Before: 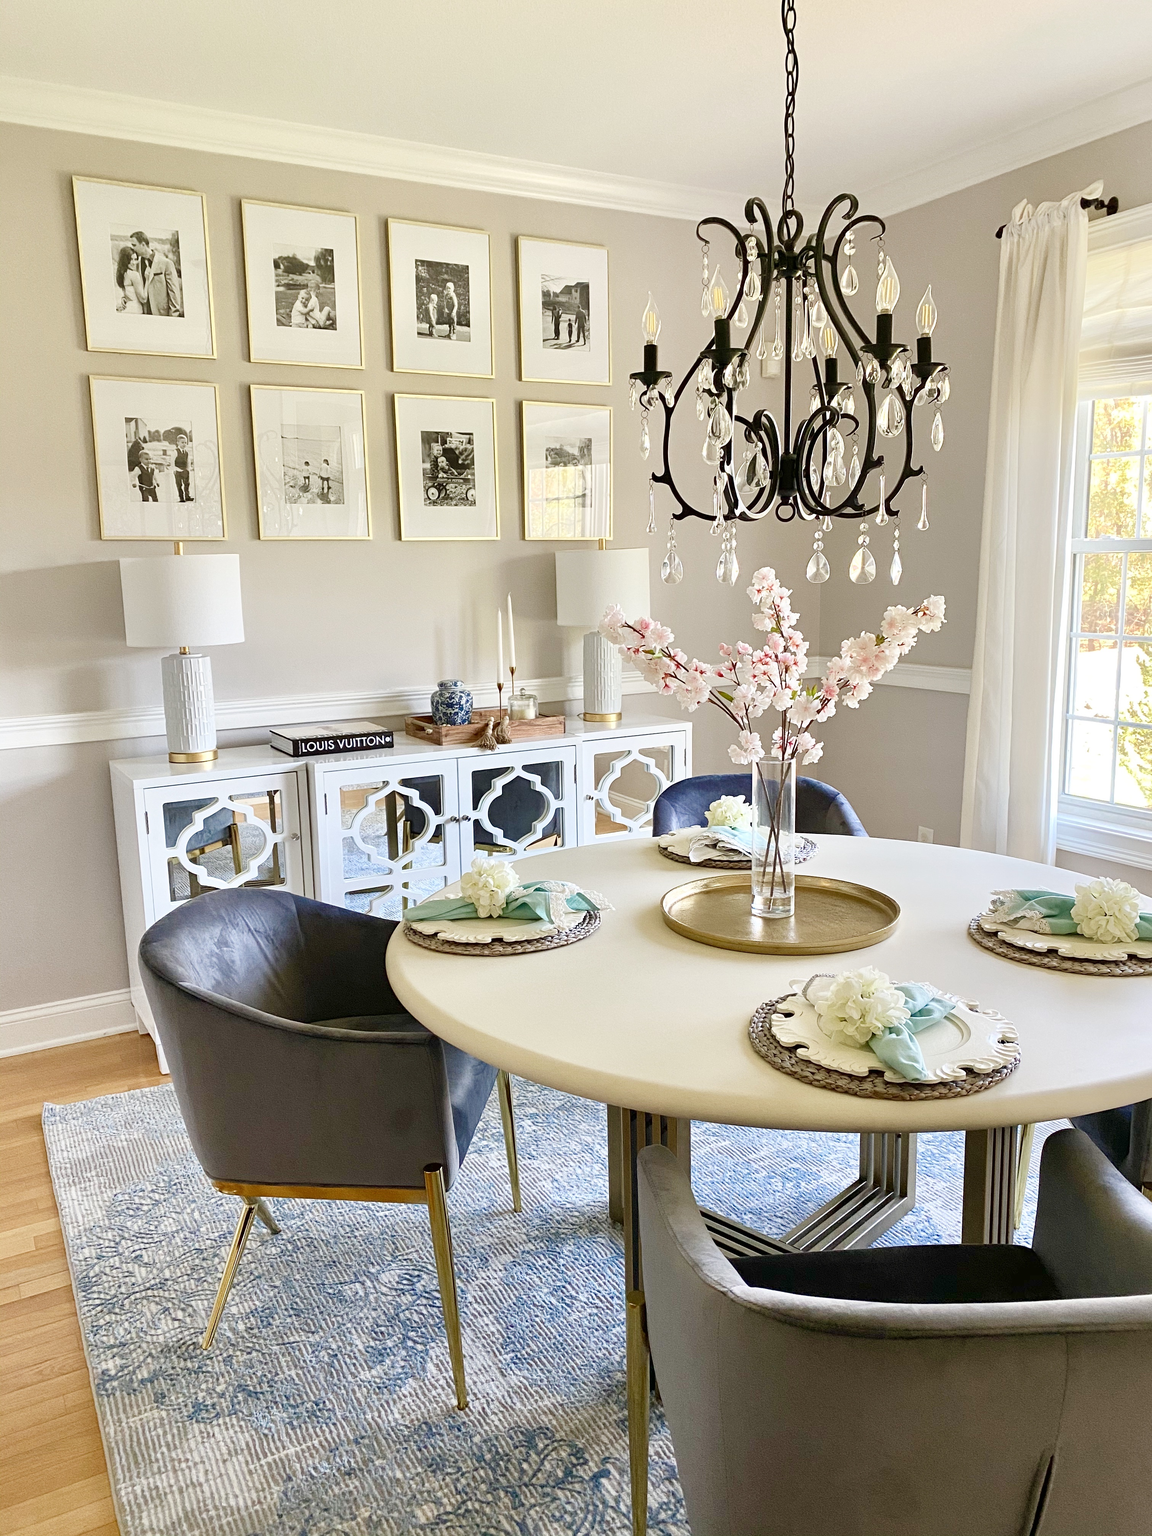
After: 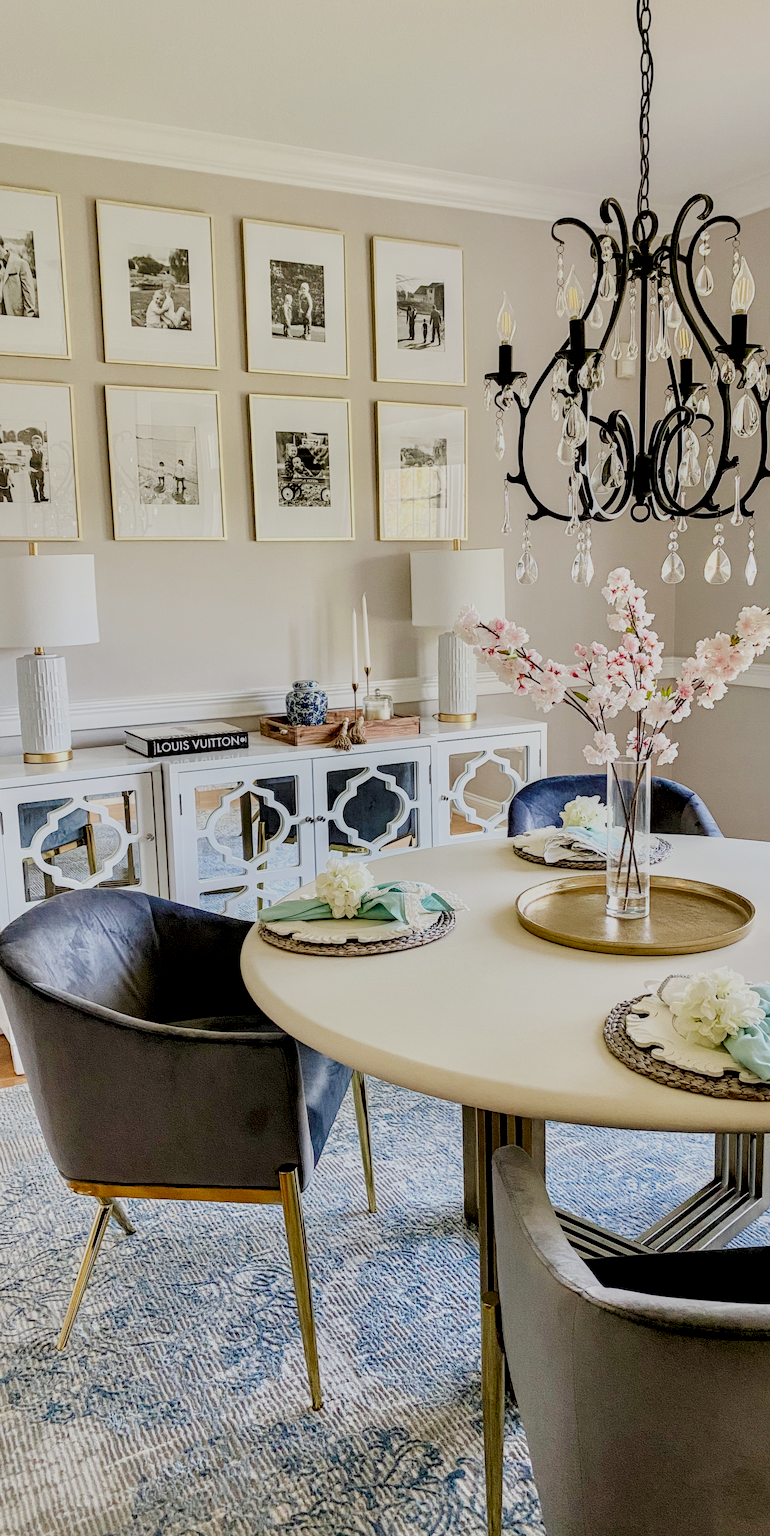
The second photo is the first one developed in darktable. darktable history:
crop and rotate: left 12.697%, right 20.471%
filmic rgb: black relative exposure -6.06 EV, white relative exposure 6.97 EV, hardness 2.24
local contrast: detail 150%
